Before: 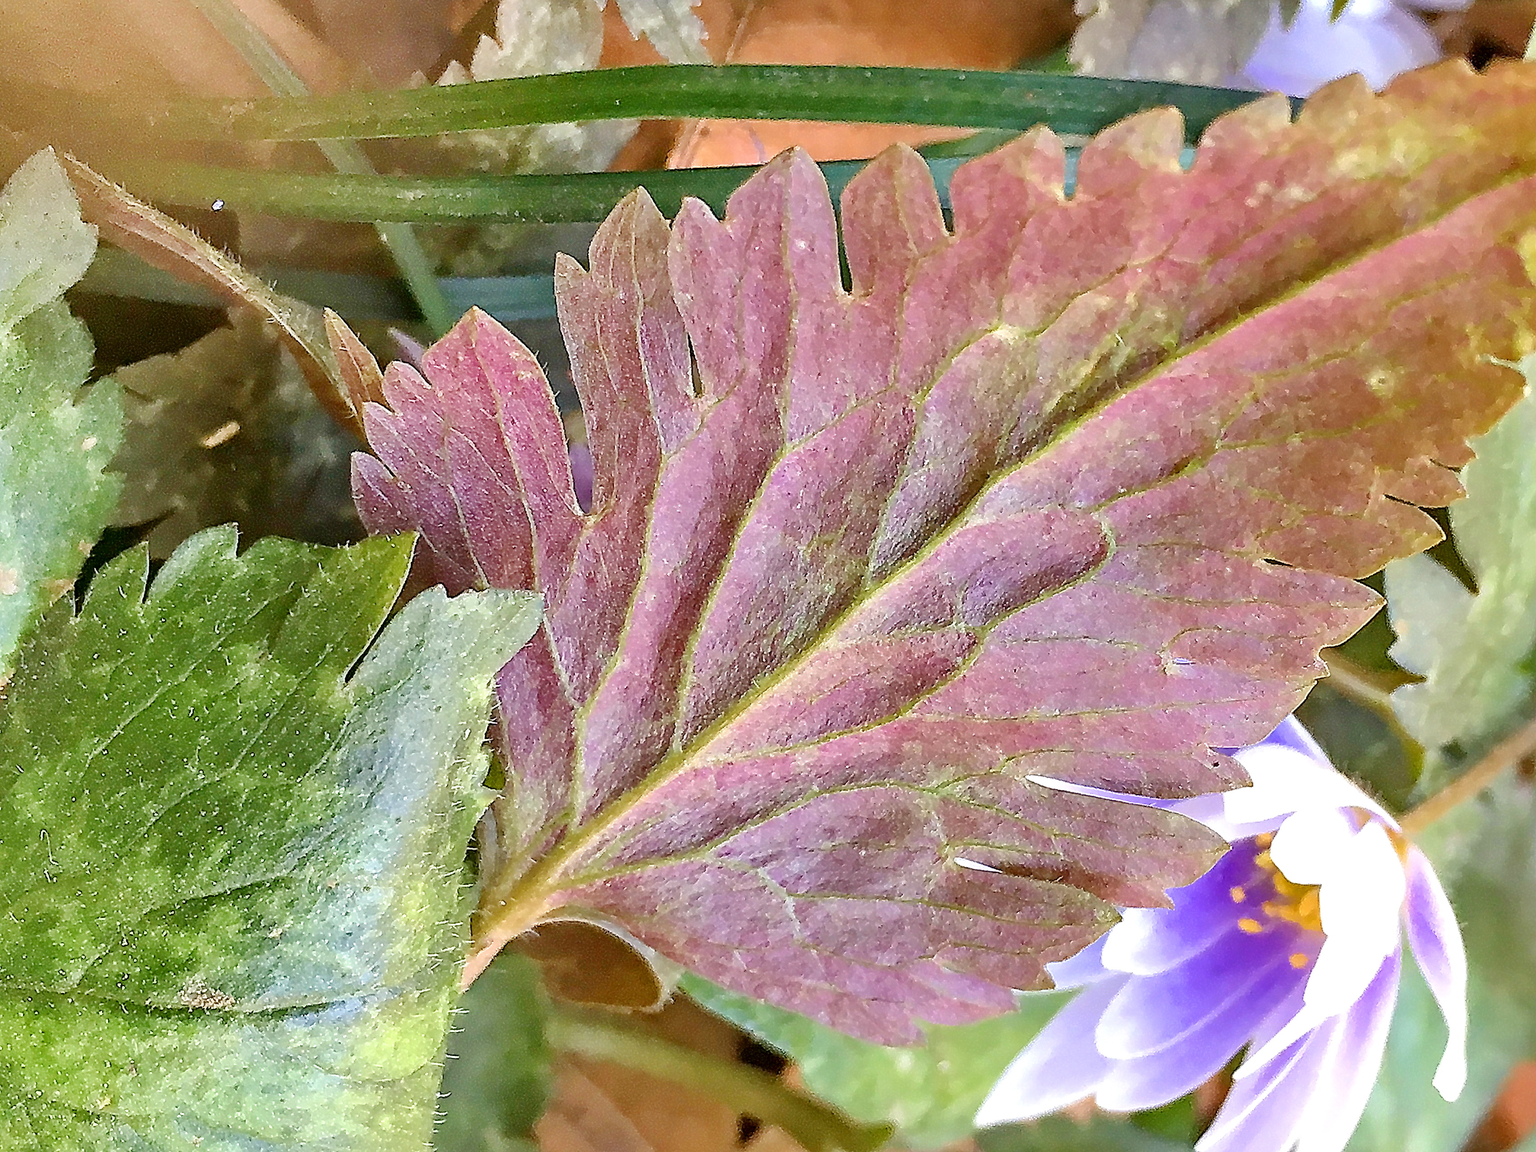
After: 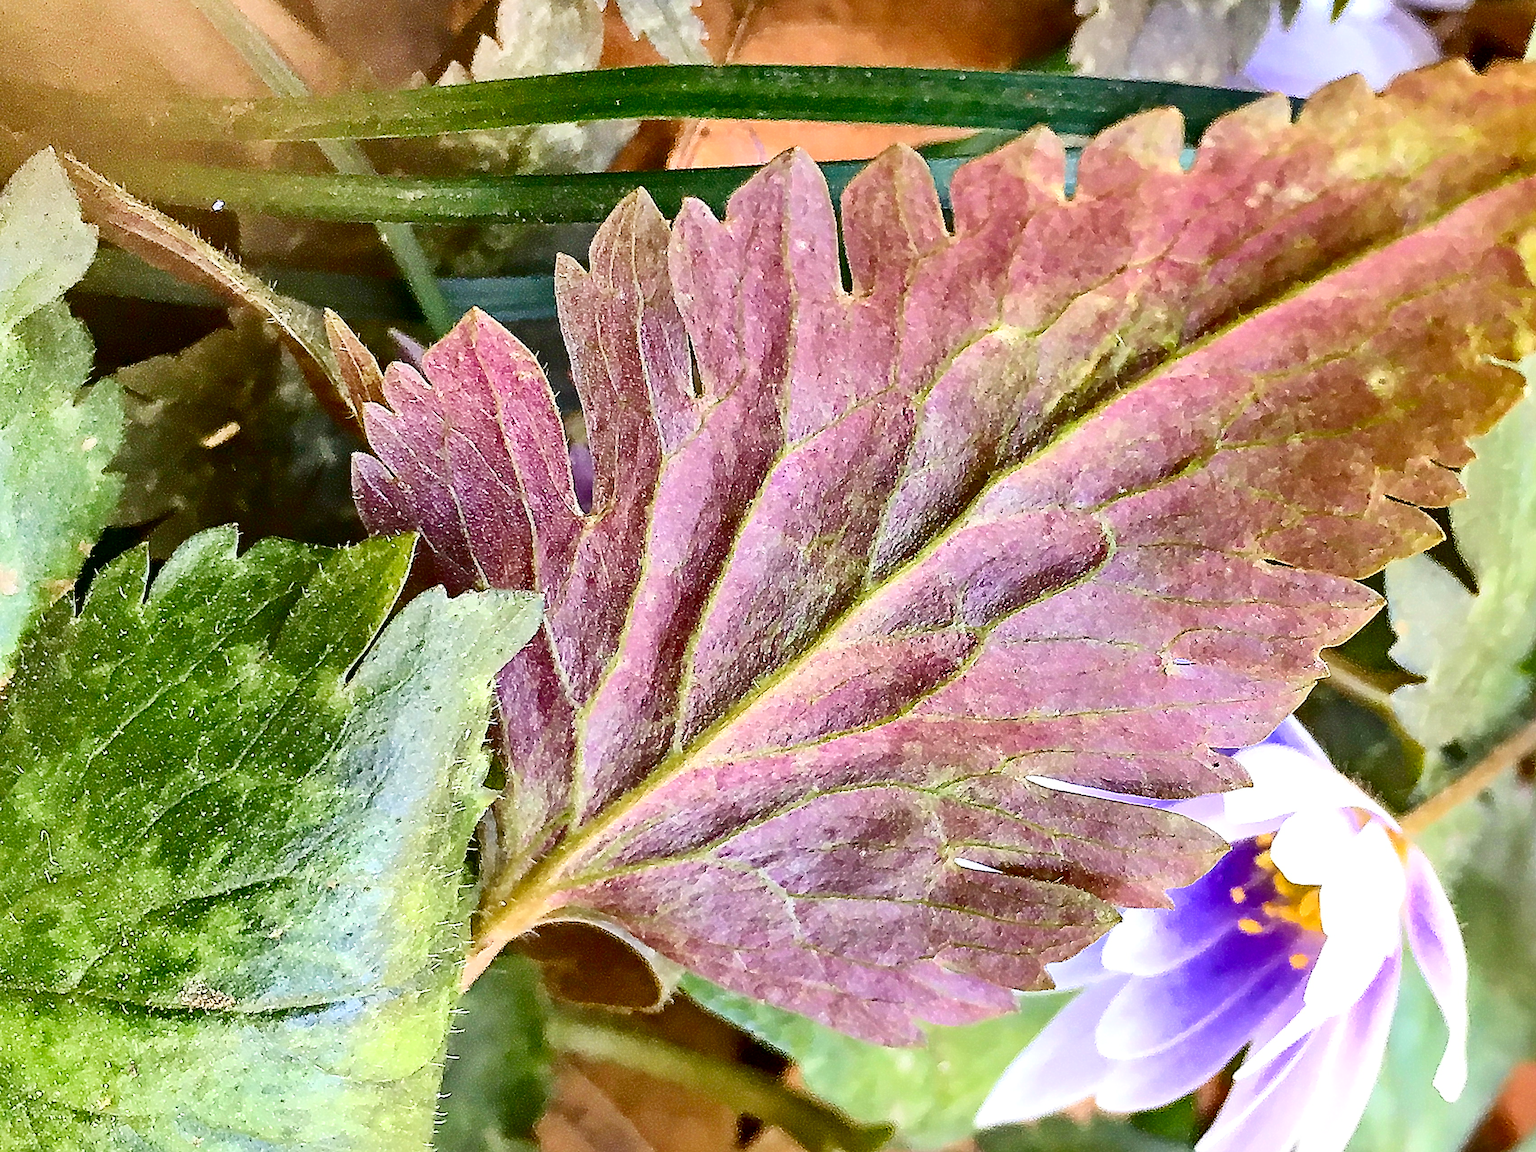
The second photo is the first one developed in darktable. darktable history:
contrast brightness saturation: contrast 0.302, brightness -0.078, saturation 0.175
